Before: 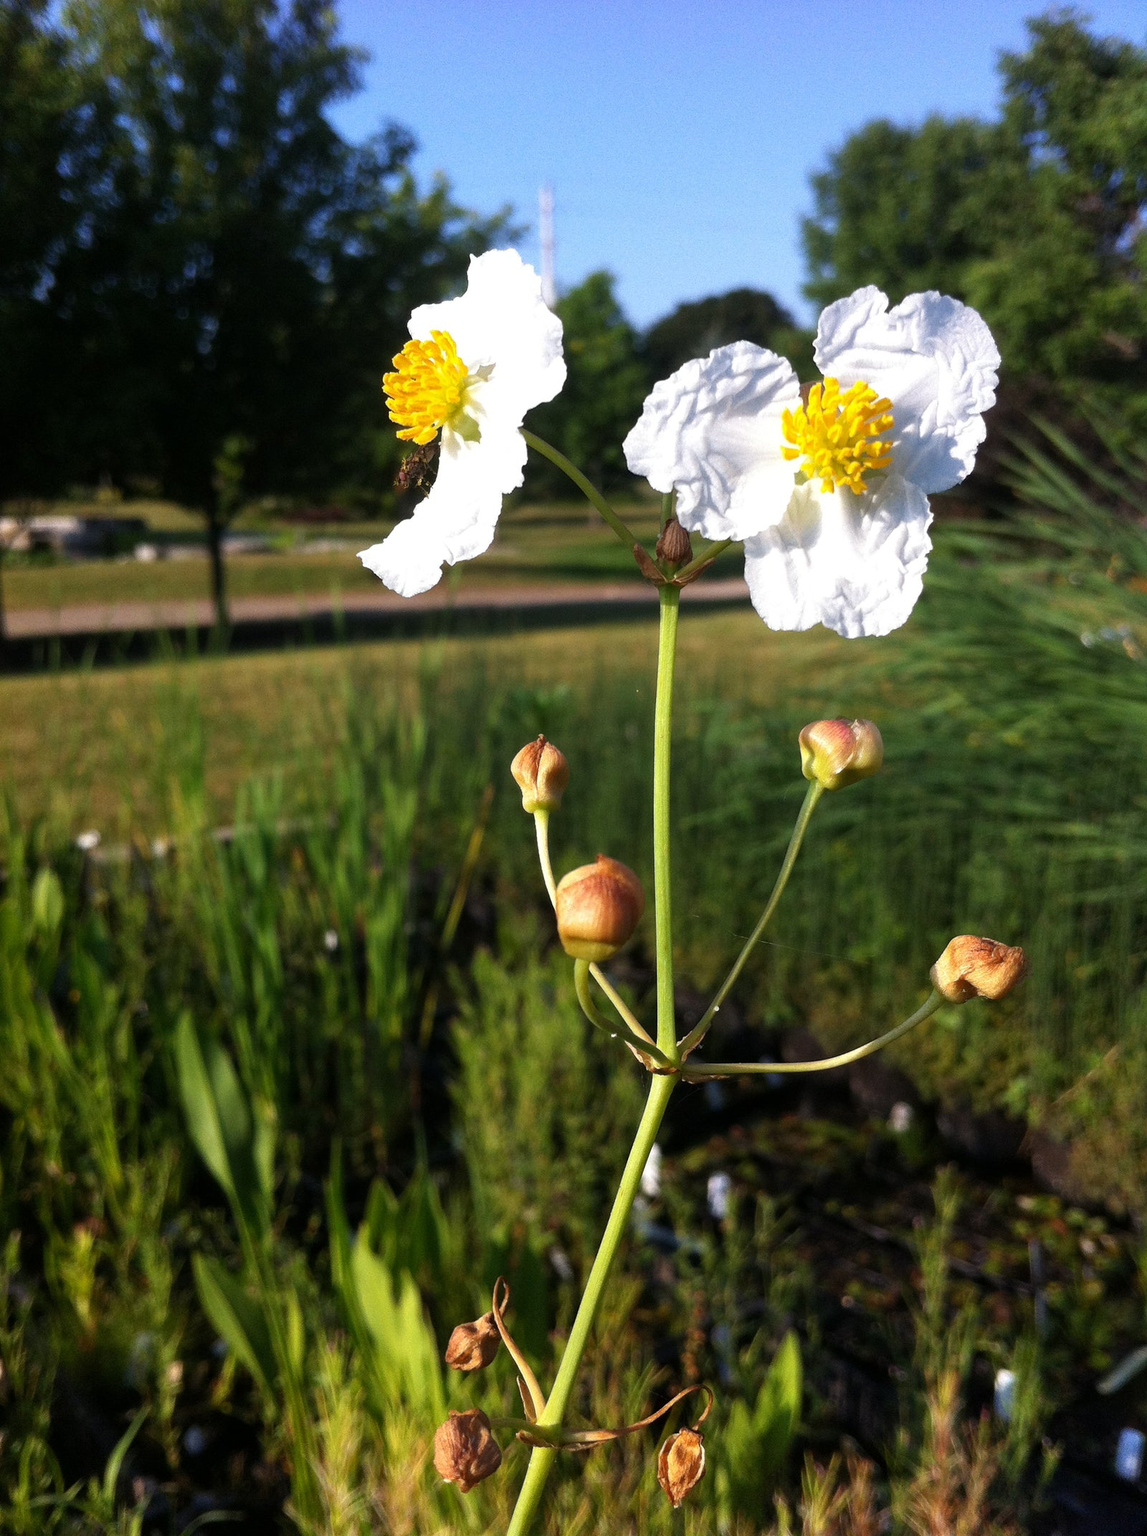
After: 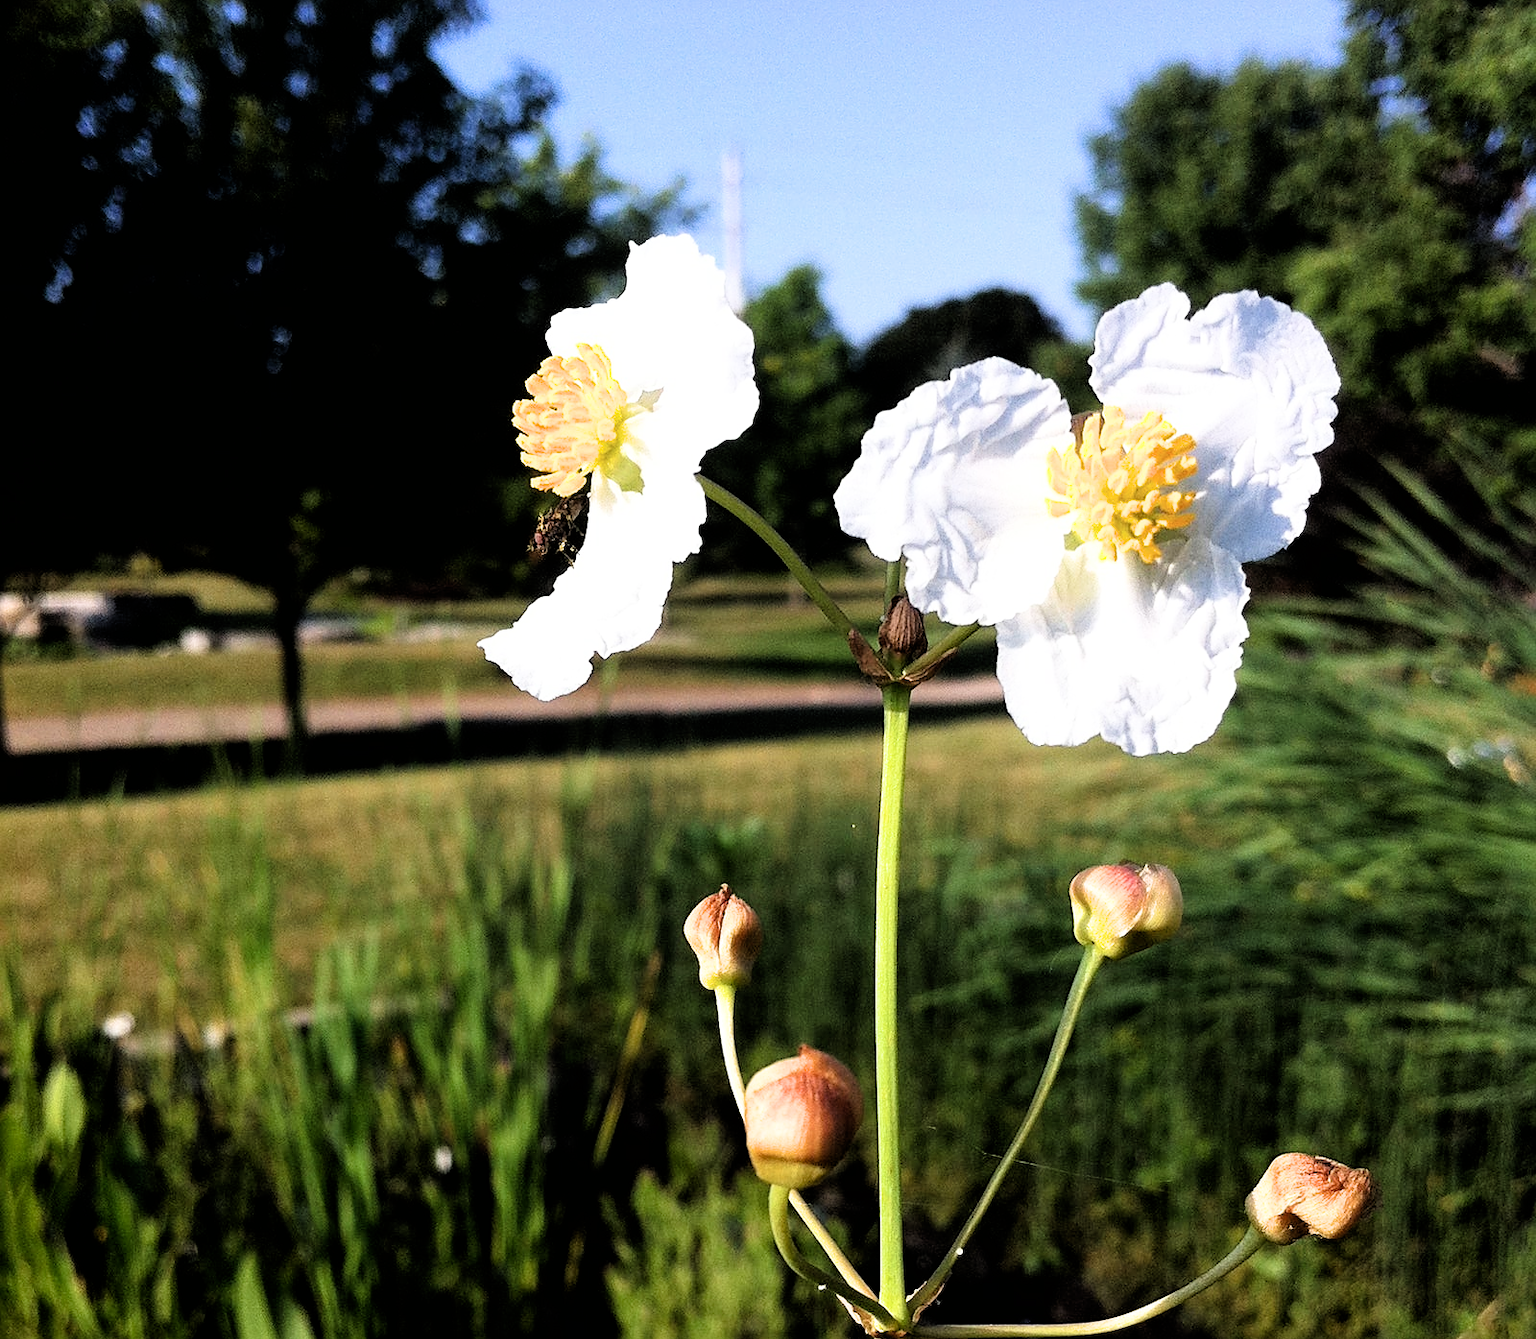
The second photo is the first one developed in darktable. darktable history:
filmic rgb: black relative exposure -4.04 EV, white relative exposure 2.98 EV, hardness 2.99, contrast 1.402
exposure: black level correction 0.001, exposure 0.499 EV, compensate highlight preservation false
crop and rotate: top 4.838%, bottom 29.99%
sharpen: on, module defaults
